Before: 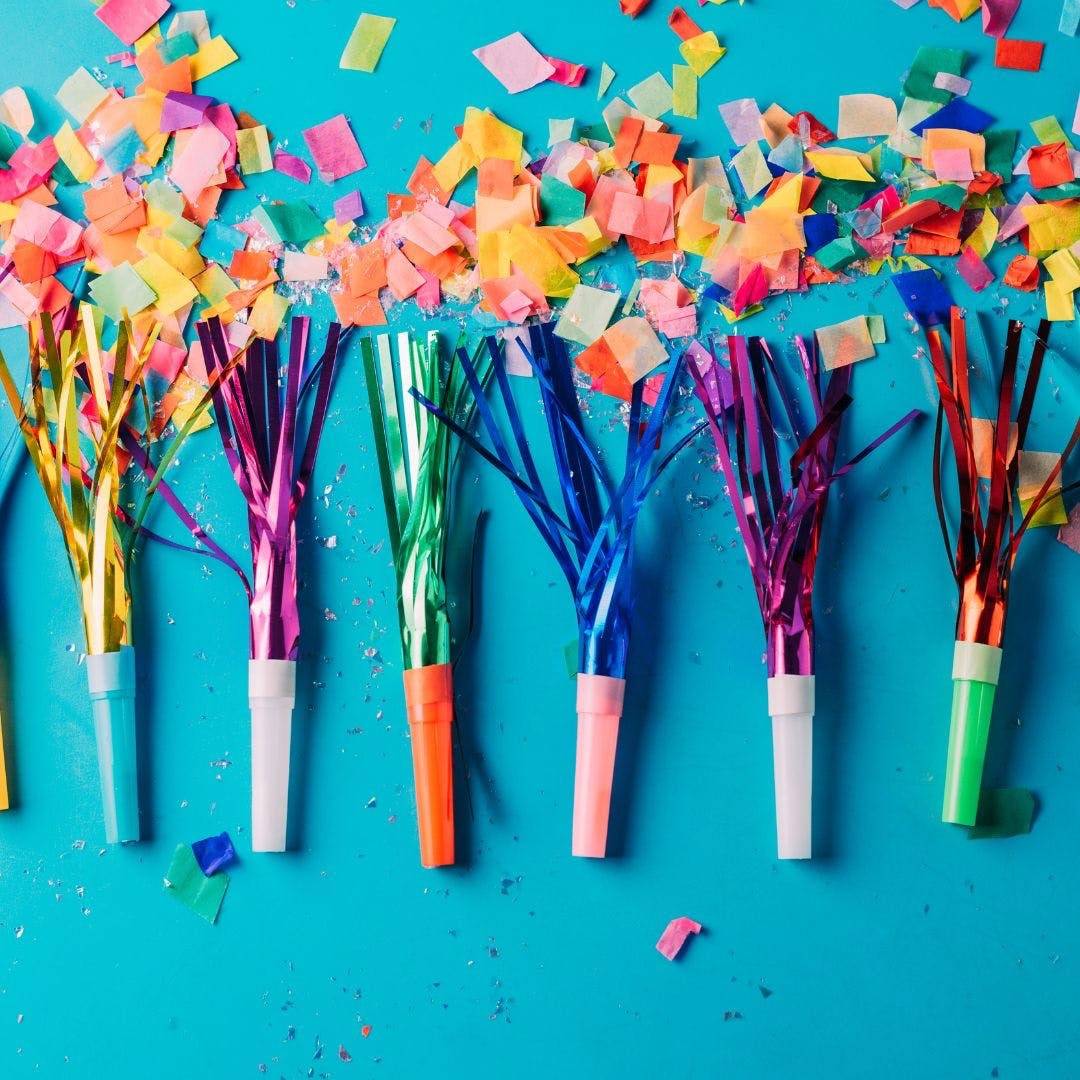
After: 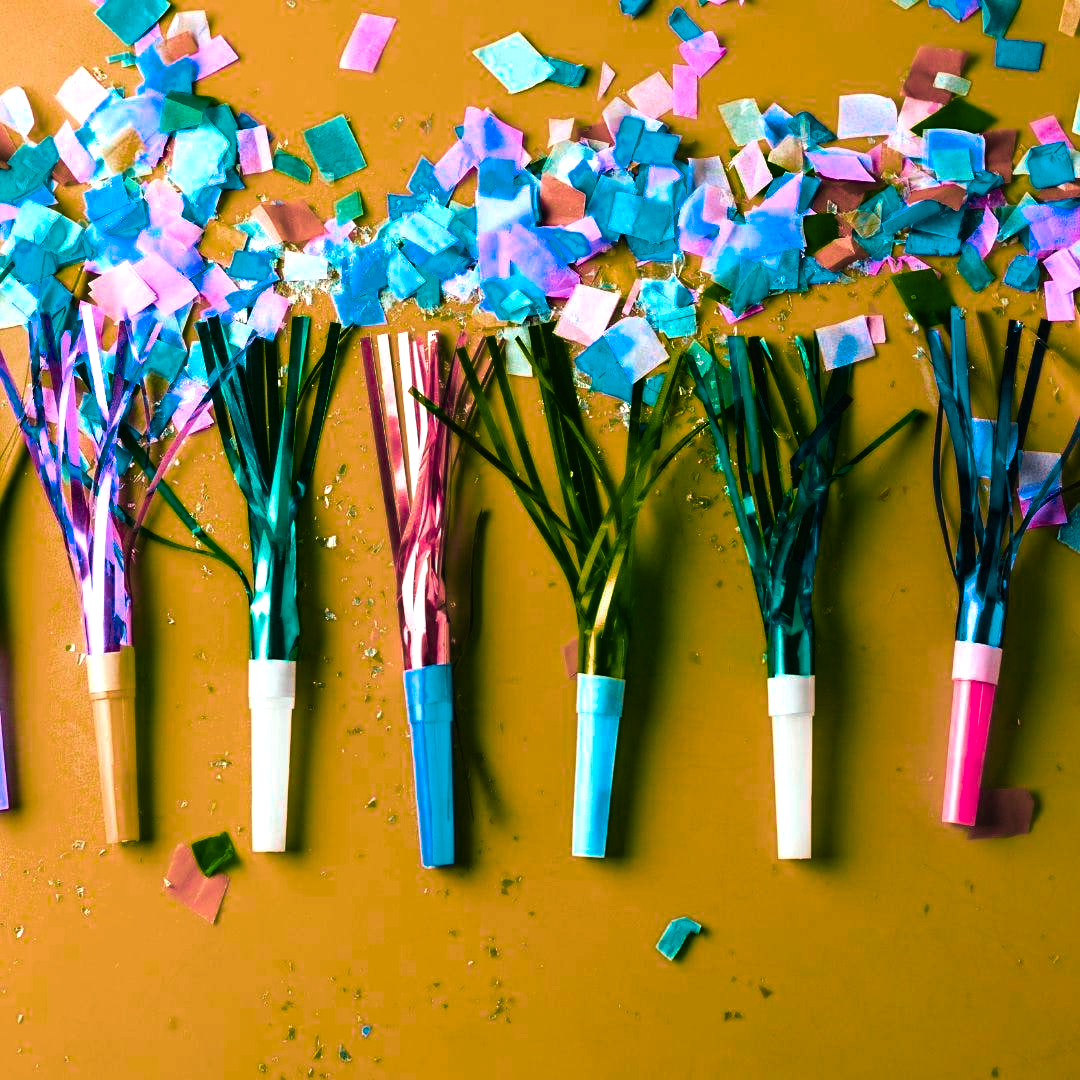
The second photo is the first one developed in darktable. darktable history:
color balance rgb: shadows lift › chroma 2.031%, shadows lift › hue 248.42°, highlights gain › chroma 0.944%, highlights gain › hue 29.01°, global offset › luminance 0.489%, global offset › hue 171.71°, perceptual saturation grading › global saturation 35.844%, hue shift -148.58°, contrast 34.962%, saturation formula JzAzBz (2021)
